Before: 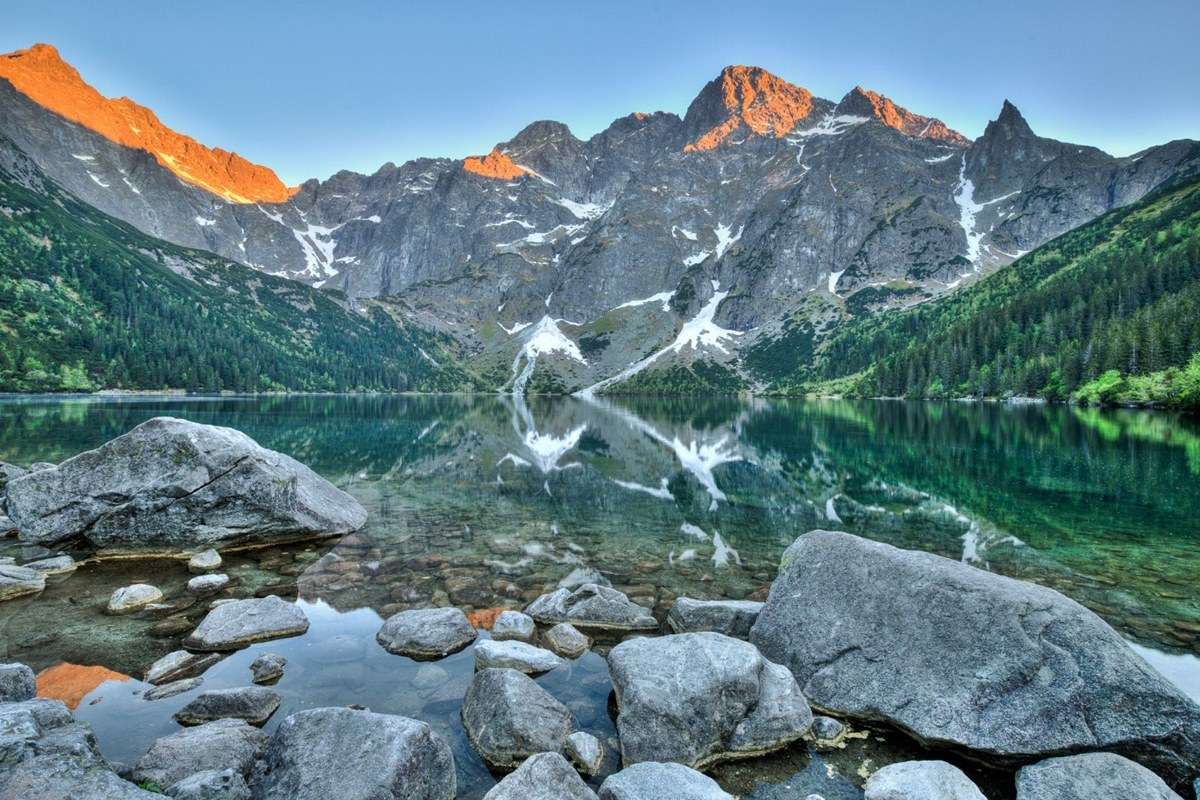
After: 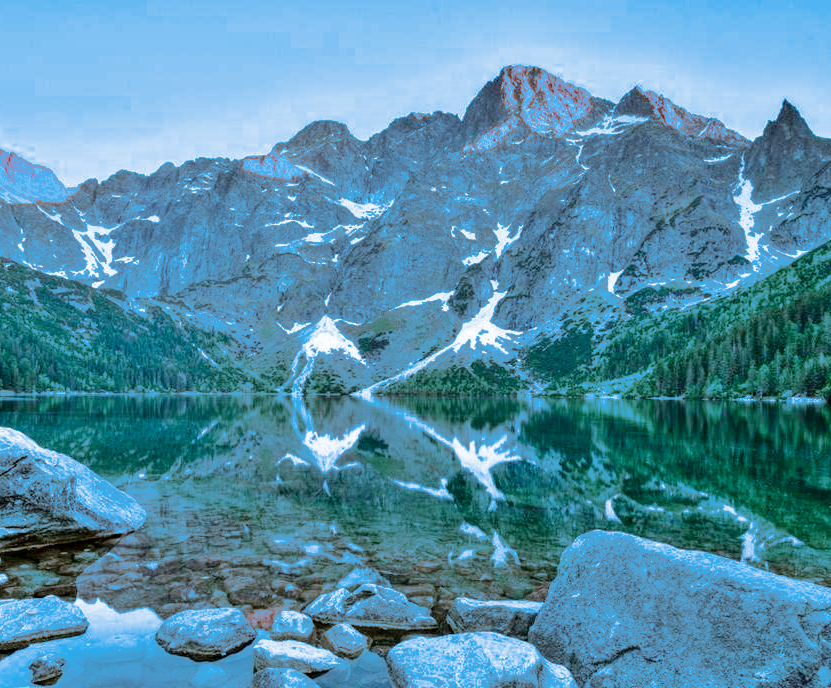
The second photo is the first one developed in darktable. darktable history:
levels: mode automatic, black 0.023%, white 99.97%, levels [0.062, 0.494, 0.925]
crop: left 18.479%, right 12.2%, bottom 13.971%
white balance: red 1.009, blue 0.985
split-toning: shadows › hue 220°, shadows › saturation 0.64, highlights › hue 220°, highlights › saturation 0.64, balance 0, compress 5.22%
tone curve: curves: ch0 [(0, 0) (0.068, 0.031) (0.175, 0.139) (0.32, 0.345) (0.495, 0.544) (0.748, 0.762) (0.993, 0.954)]; ch1 [(0, 0) (0.294, 0.184) (0.34, 0.303) (0.371, 0.344) (0.441, 0.408) (0.477, 0.474) (0.499, 0.5) (0.529, 0.523) (0.677, 0.762) (1, 1)]; ch2 [(0, 0) (0.431, 0.419) (0.495, 0.502) (0.524, 0.534) (0.557, 0.56) (0.634, 0.654) (0.728, 0.722) (1, 1)], color space Lab, independent channels, preserve colors none
